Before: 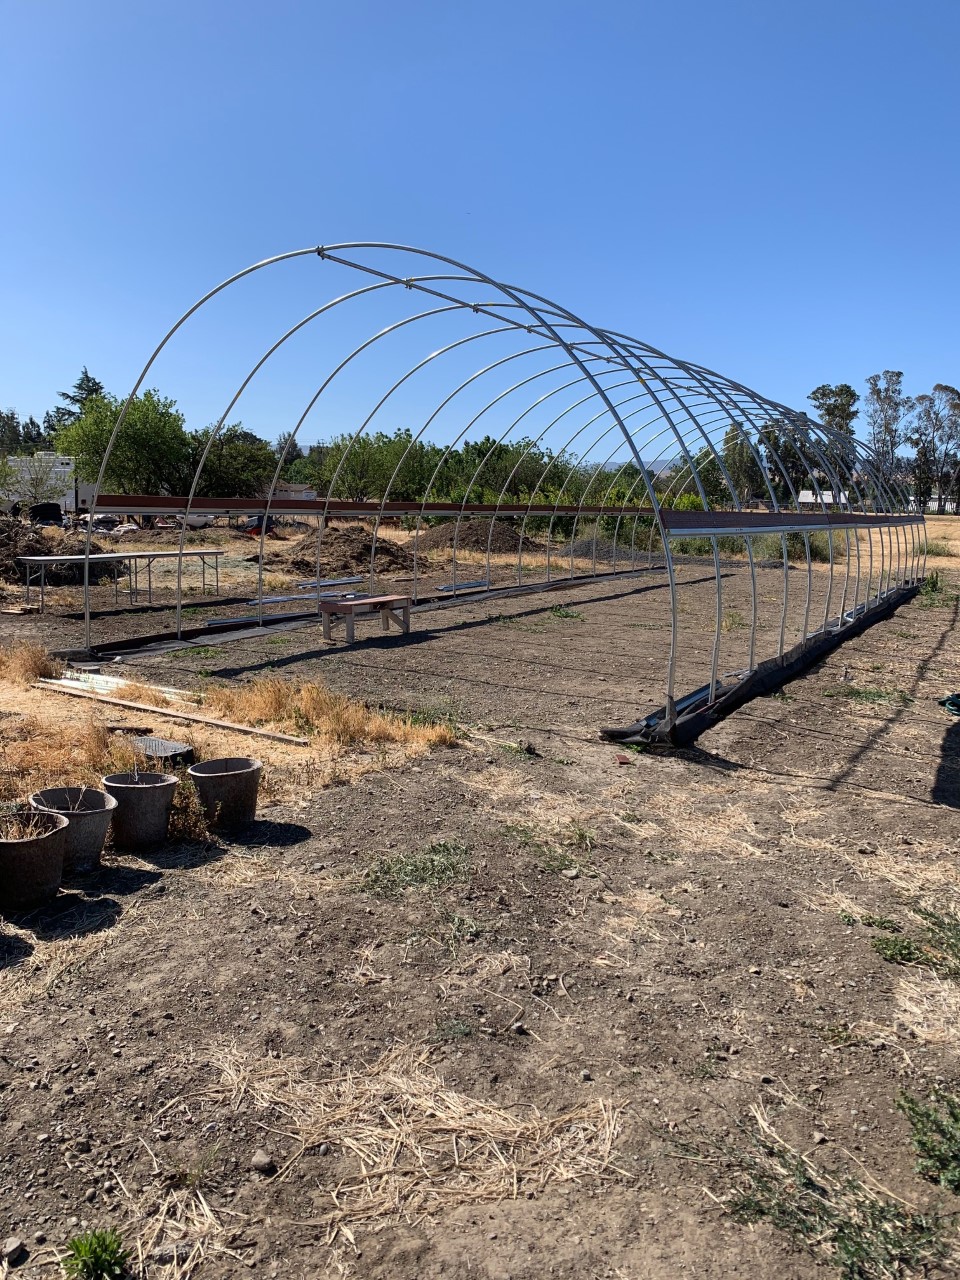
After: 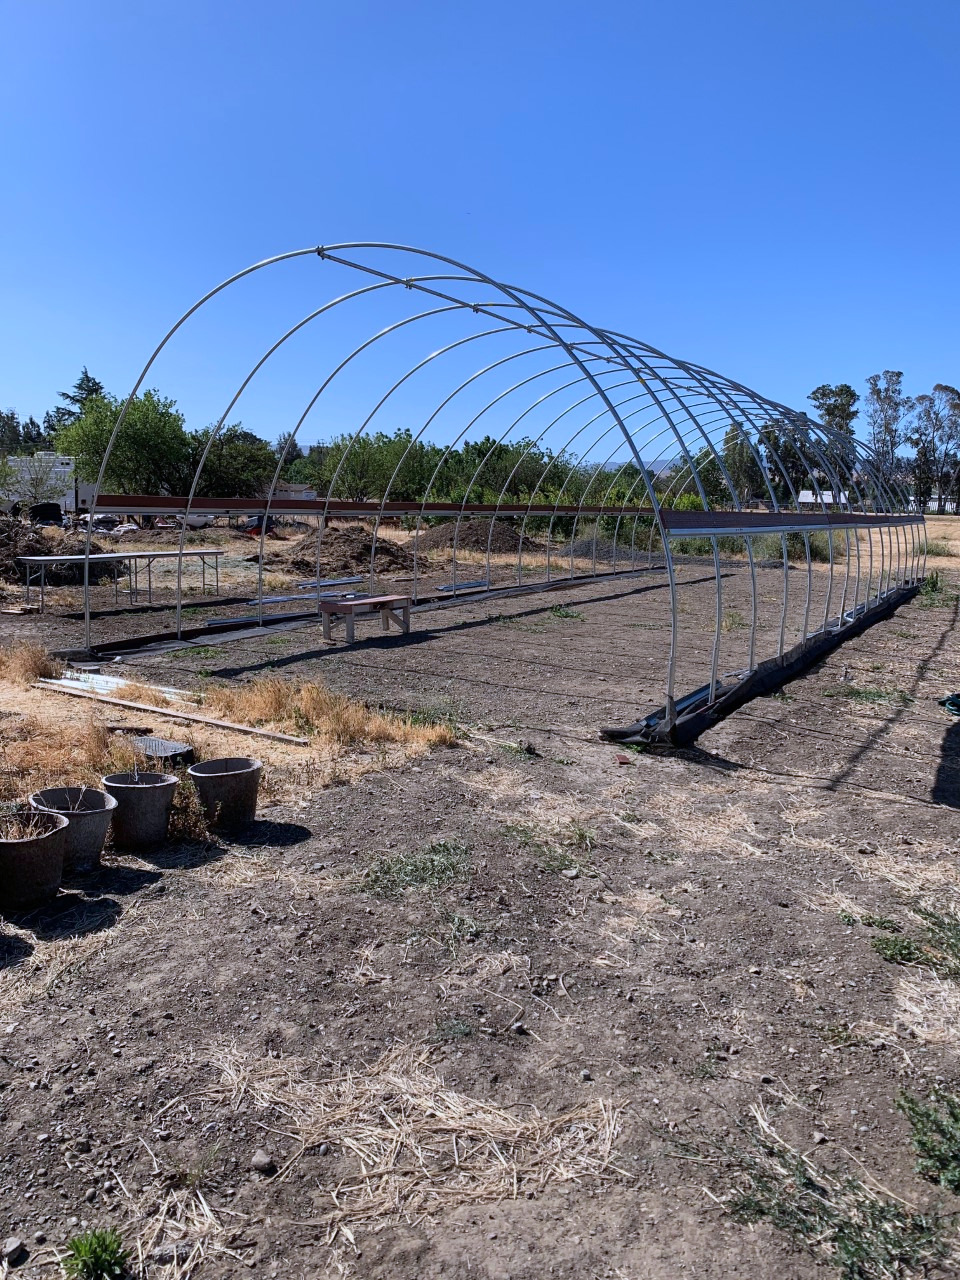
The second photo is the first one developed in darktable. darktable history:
color calibration: illuminant as shot in camera, x 0.37, y 0.382, temperature 4316.36 K
exposure: exposure -0.109 EV, compensate highlight preservation false
